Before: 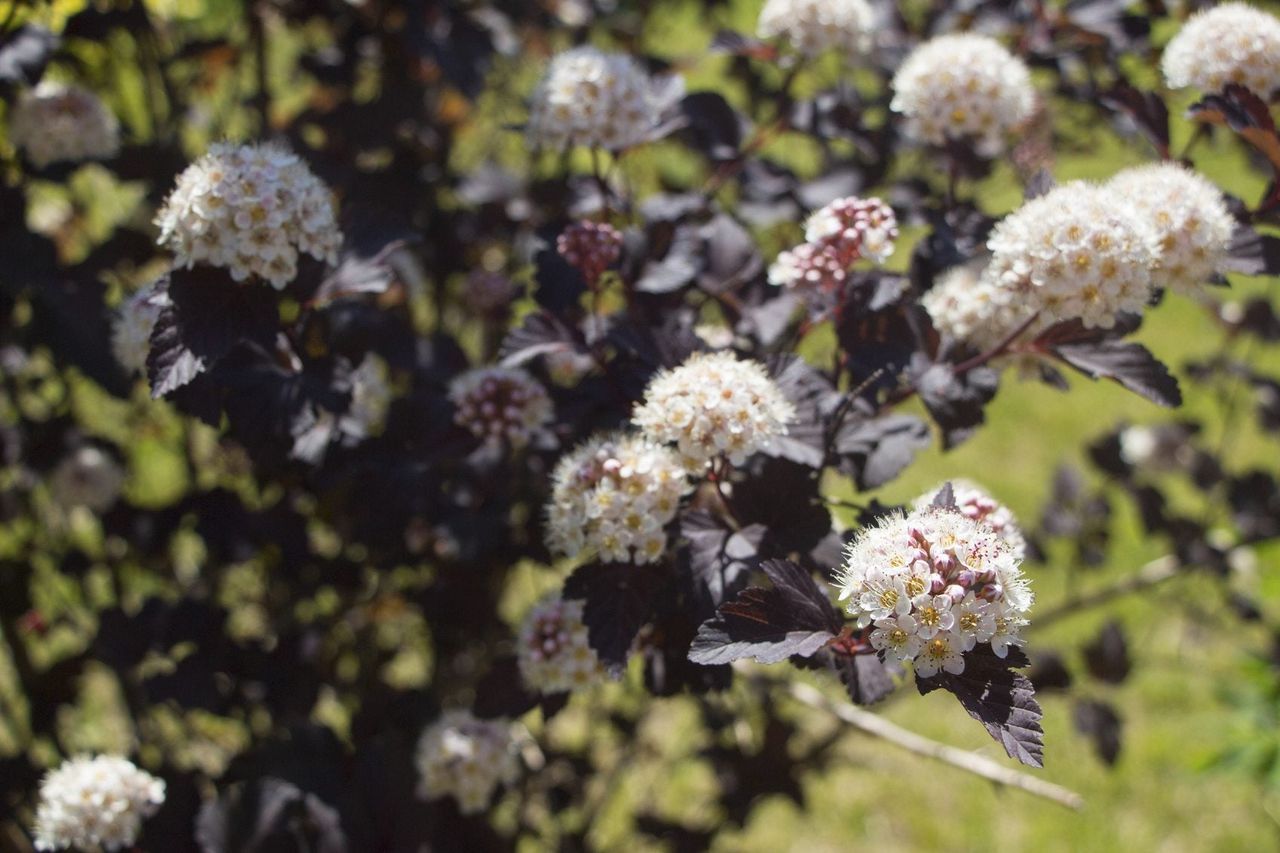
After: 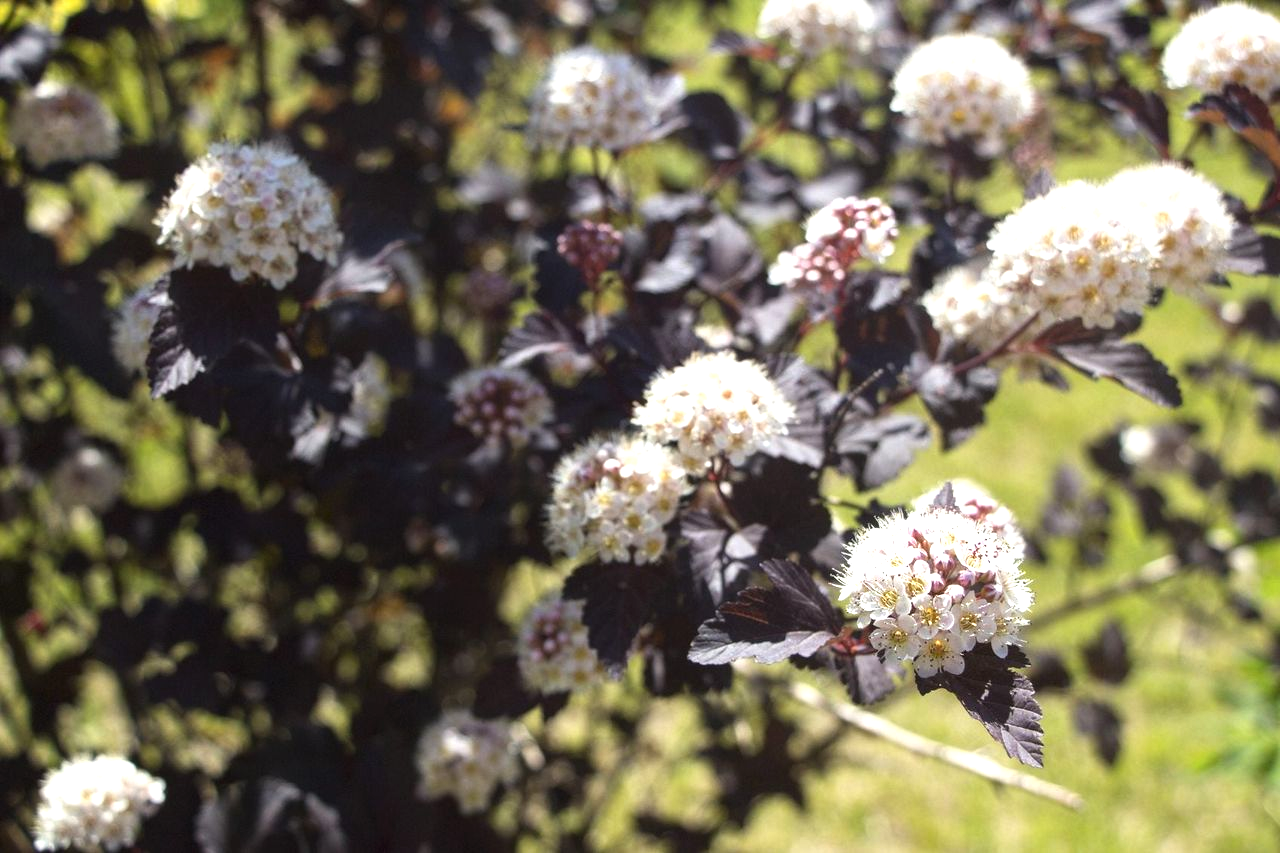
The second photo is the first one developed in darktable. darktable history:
tone equalizer: -8 EV -0.785 EV, -7 EV -0.688 EV, -6 EV -0.636 EV, -5 EV -0.417 EV, -3 EV 0.366 EV, -2 EV 0.6 EV, -1 EV 0.694 EV, +0 EV 0.734 EV, smoothing diameter 24.8%, edges refinement/feathering 12.73, preserve details guided filter
